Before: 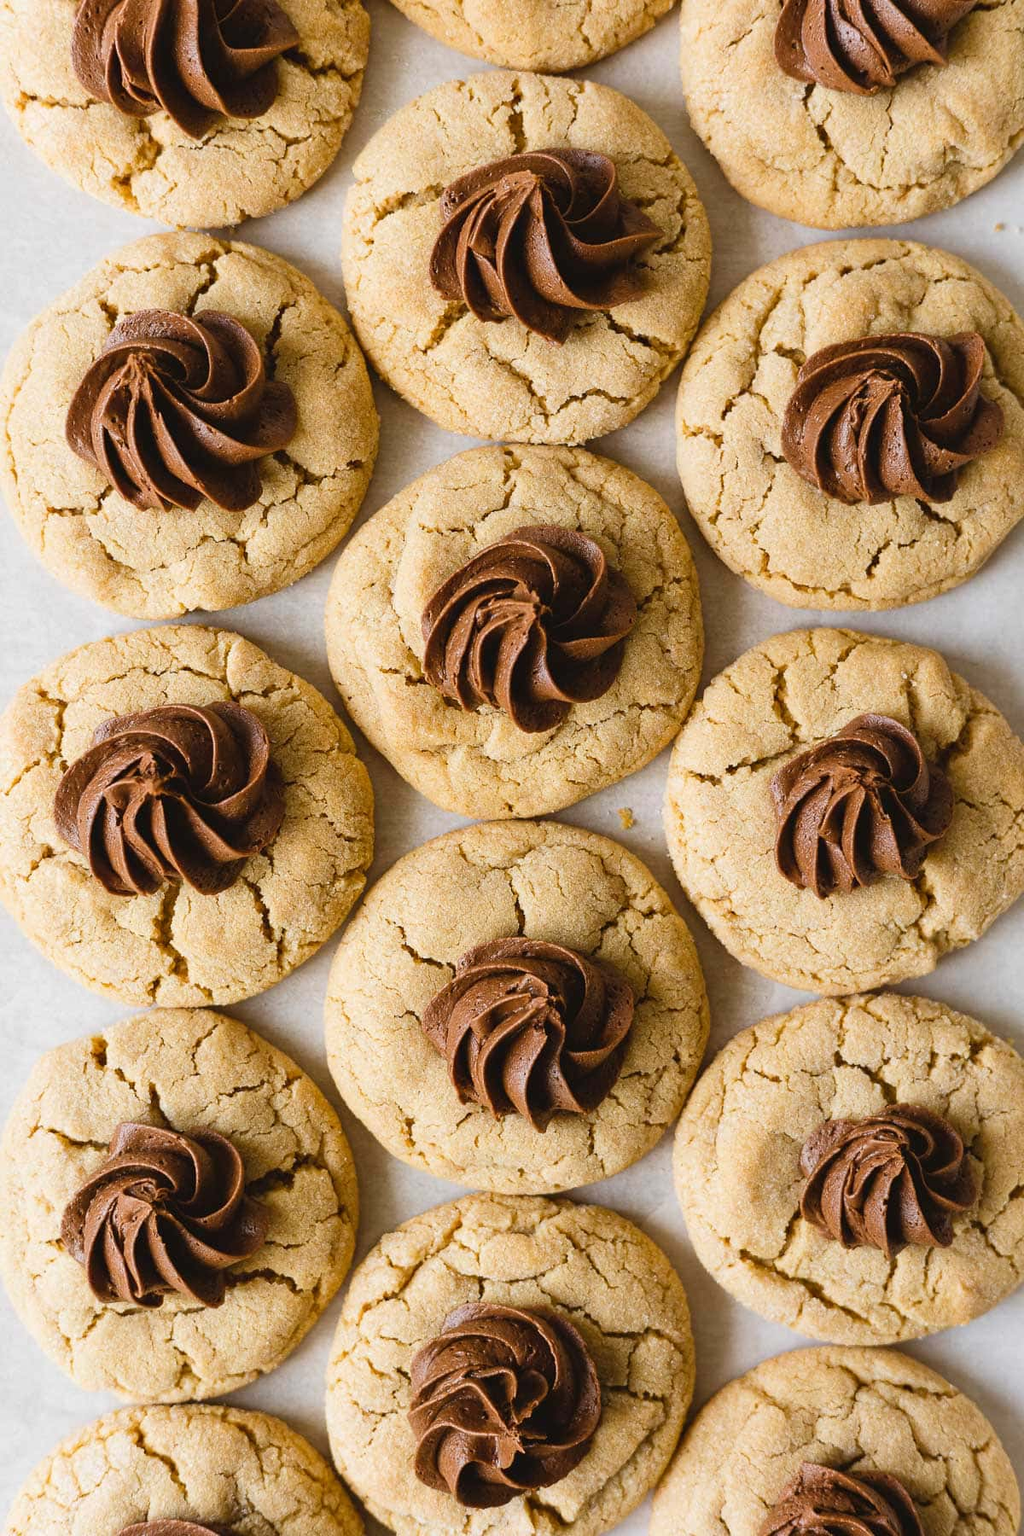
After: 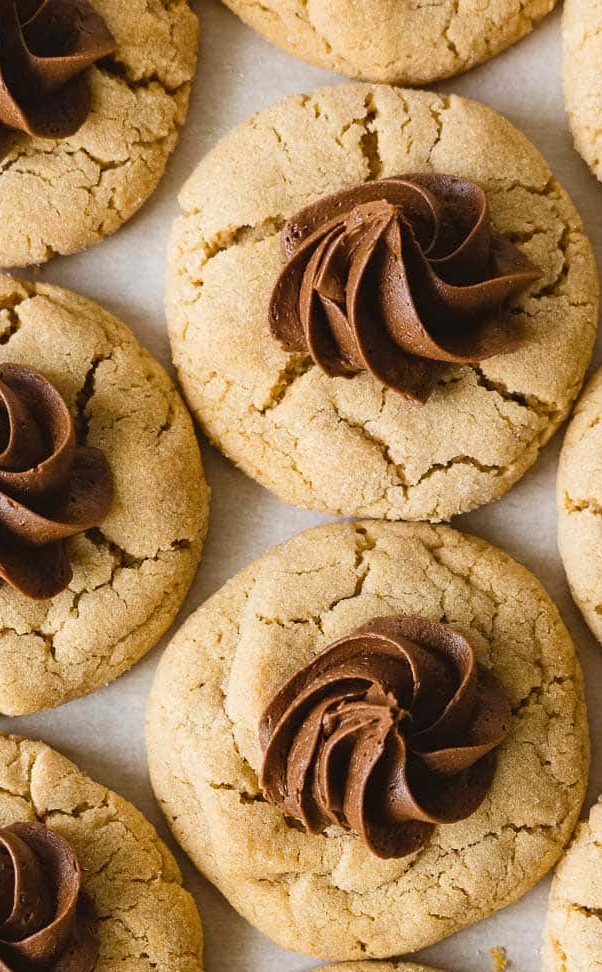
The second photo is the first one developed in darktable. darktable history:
crop: left 19.616%, right 30.202%, bottom 45.993%
contrast equalizer: octaves 7, y [[0.5 ×6], [0.5 ×6], [0.5 ×6], [0 ×6], [0, 0, 0, 0.581, 0.011, 0]]
